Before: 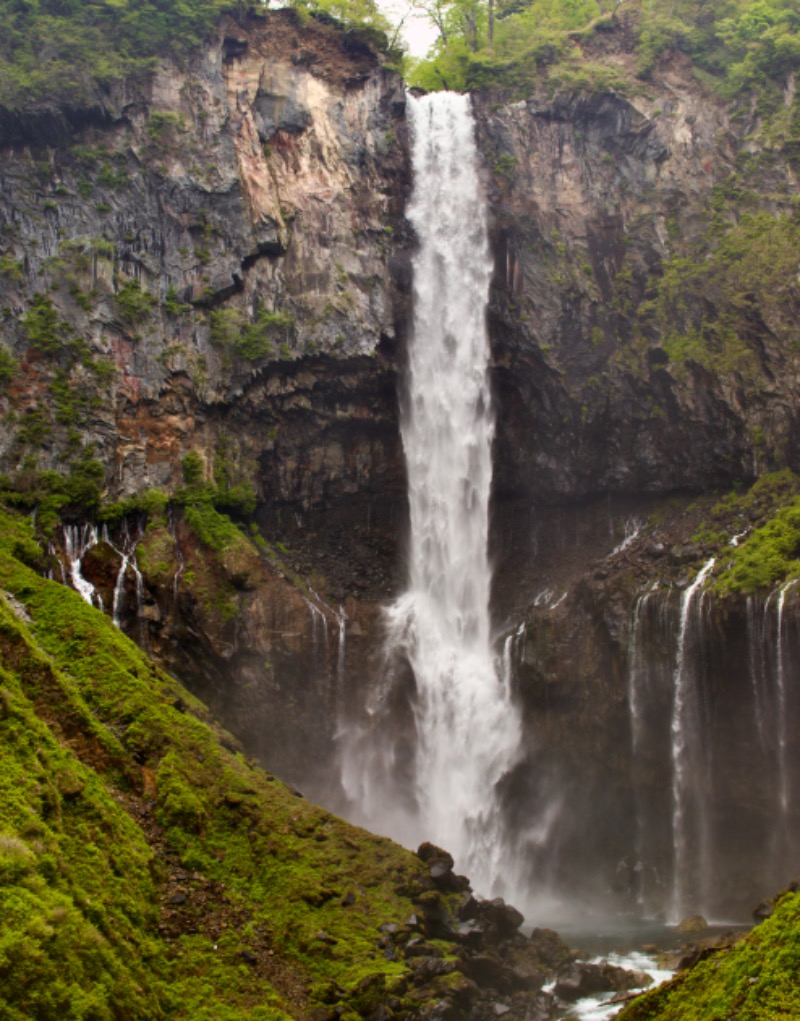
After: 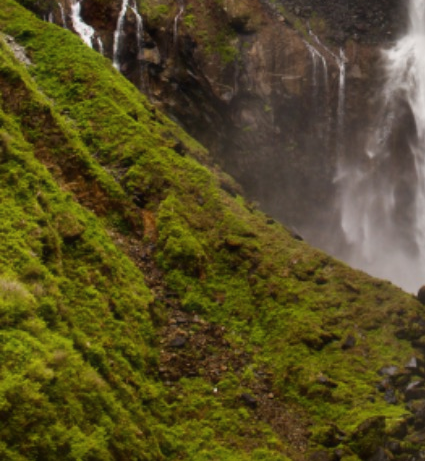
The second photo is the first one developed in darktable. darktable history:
crop and rotate: top 54.669%, right 46.862%, bottom 0.142%
haze removal: strength -0.103, compatibility mode true, adaptive false
